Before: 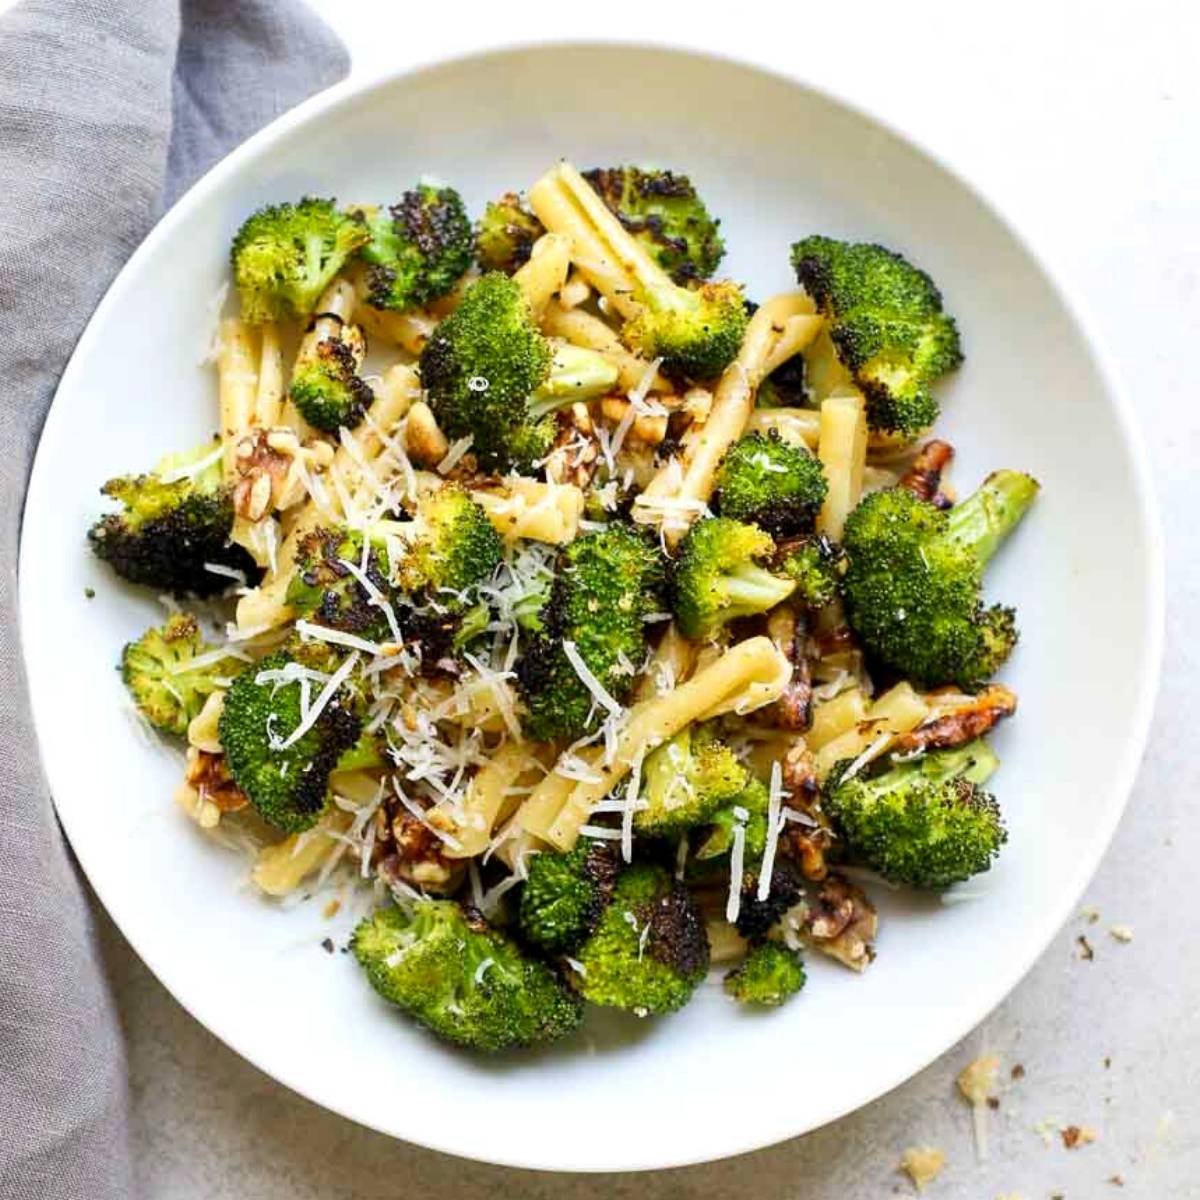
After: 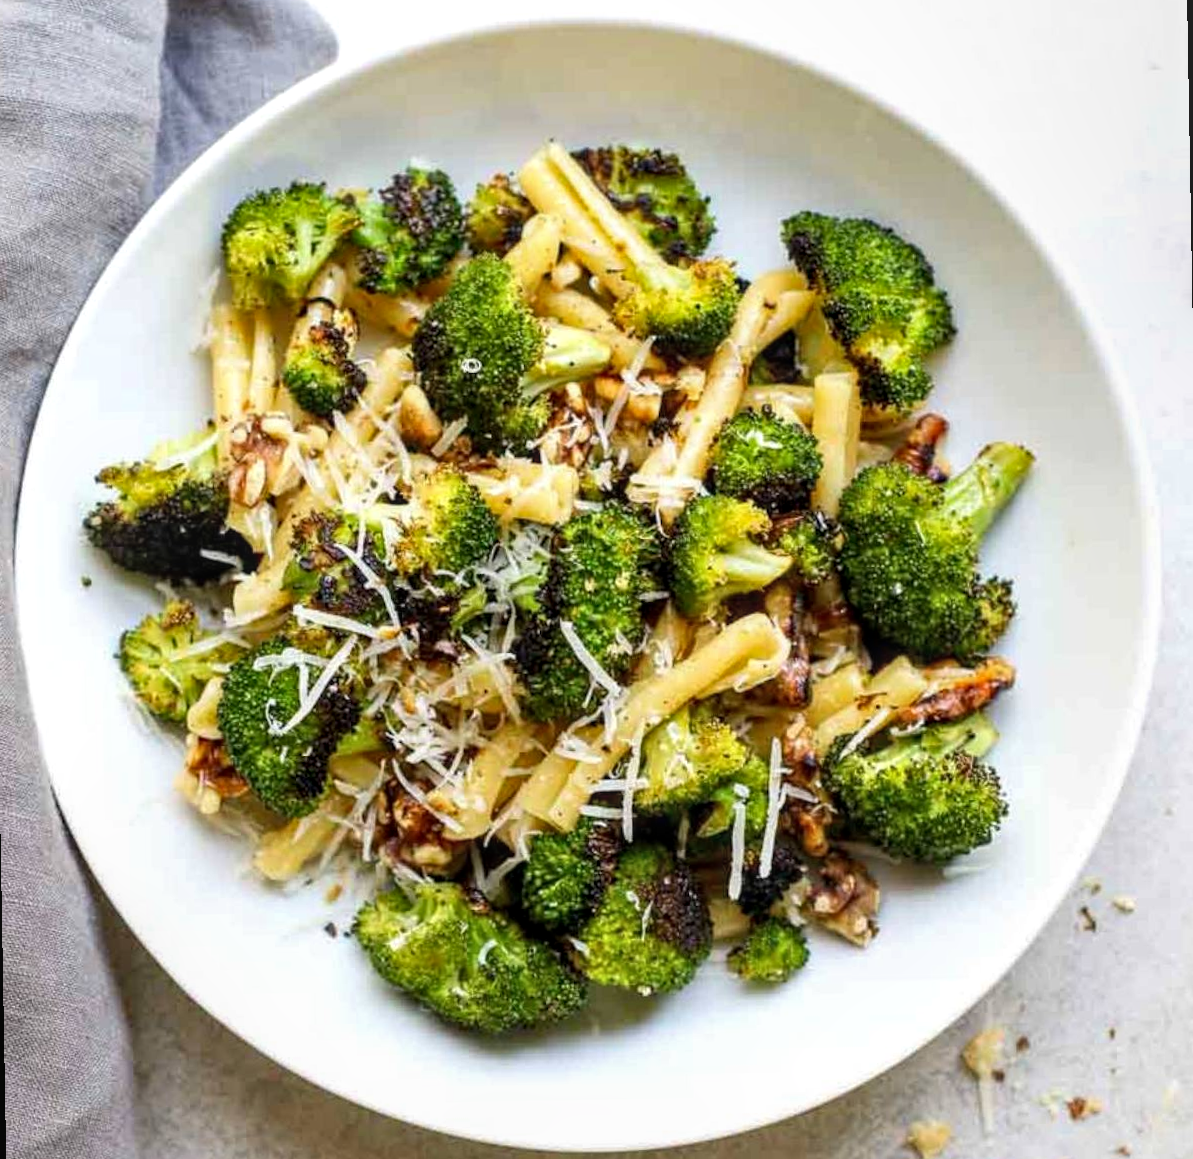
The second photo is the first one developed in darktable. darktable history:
rotate and perspective: rotation -1°, crop left 0.011, crop right 0.989, crop top 0.025, crop bottom 0.975
local contrast: on, module defaults
